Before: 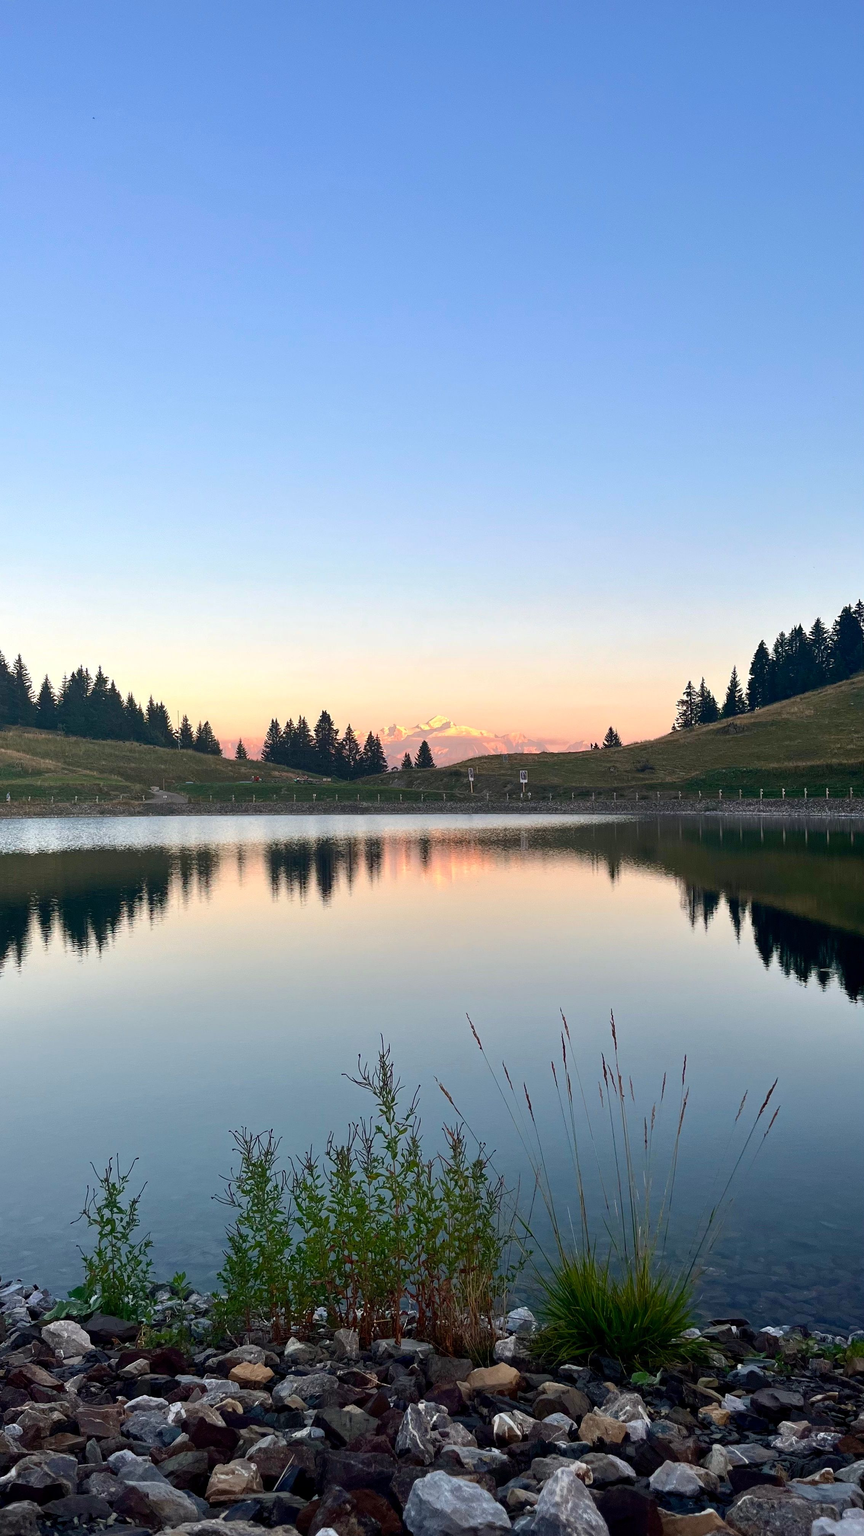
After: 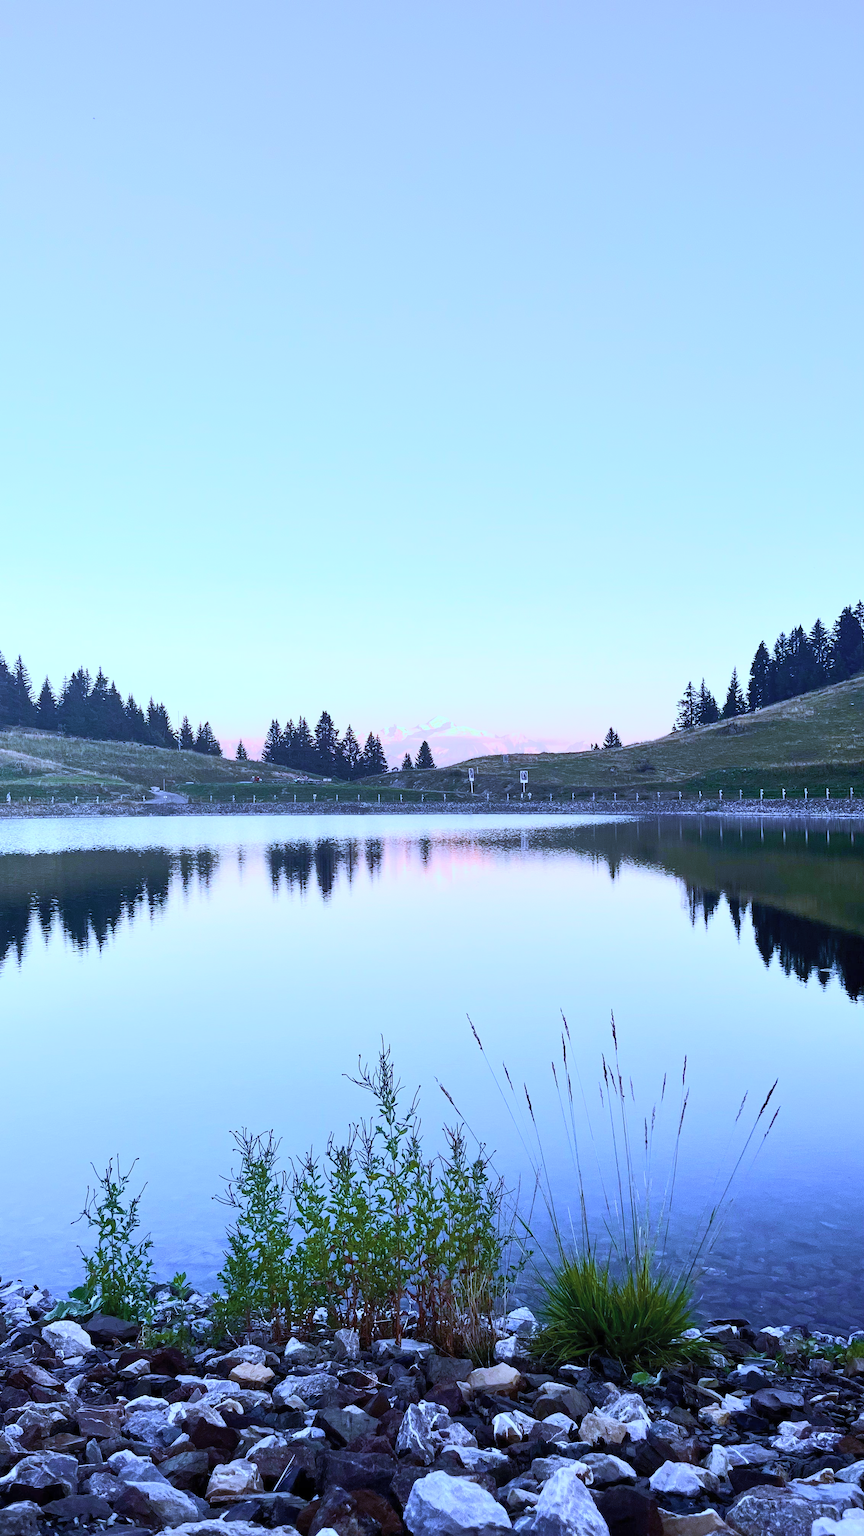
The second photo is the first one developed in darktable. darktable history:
white balance: red 0.766, blue 1.537
velvia: on, module defaults
rgb curve: curves: ch0 [(0, 0) (0.284, 0.292) (0.505, 0.644) (1, 1)]; ch1 [(0, 0) (0.284, 0.292) (0.505, 0.644) (1, 1)]; ch2 [(0, 0) (0.284, 0.292) (0.505, 0.644) (1, 1)], compensate middle gray true
contrast brightness saturation: contrast 0.14, brightness 0.21
